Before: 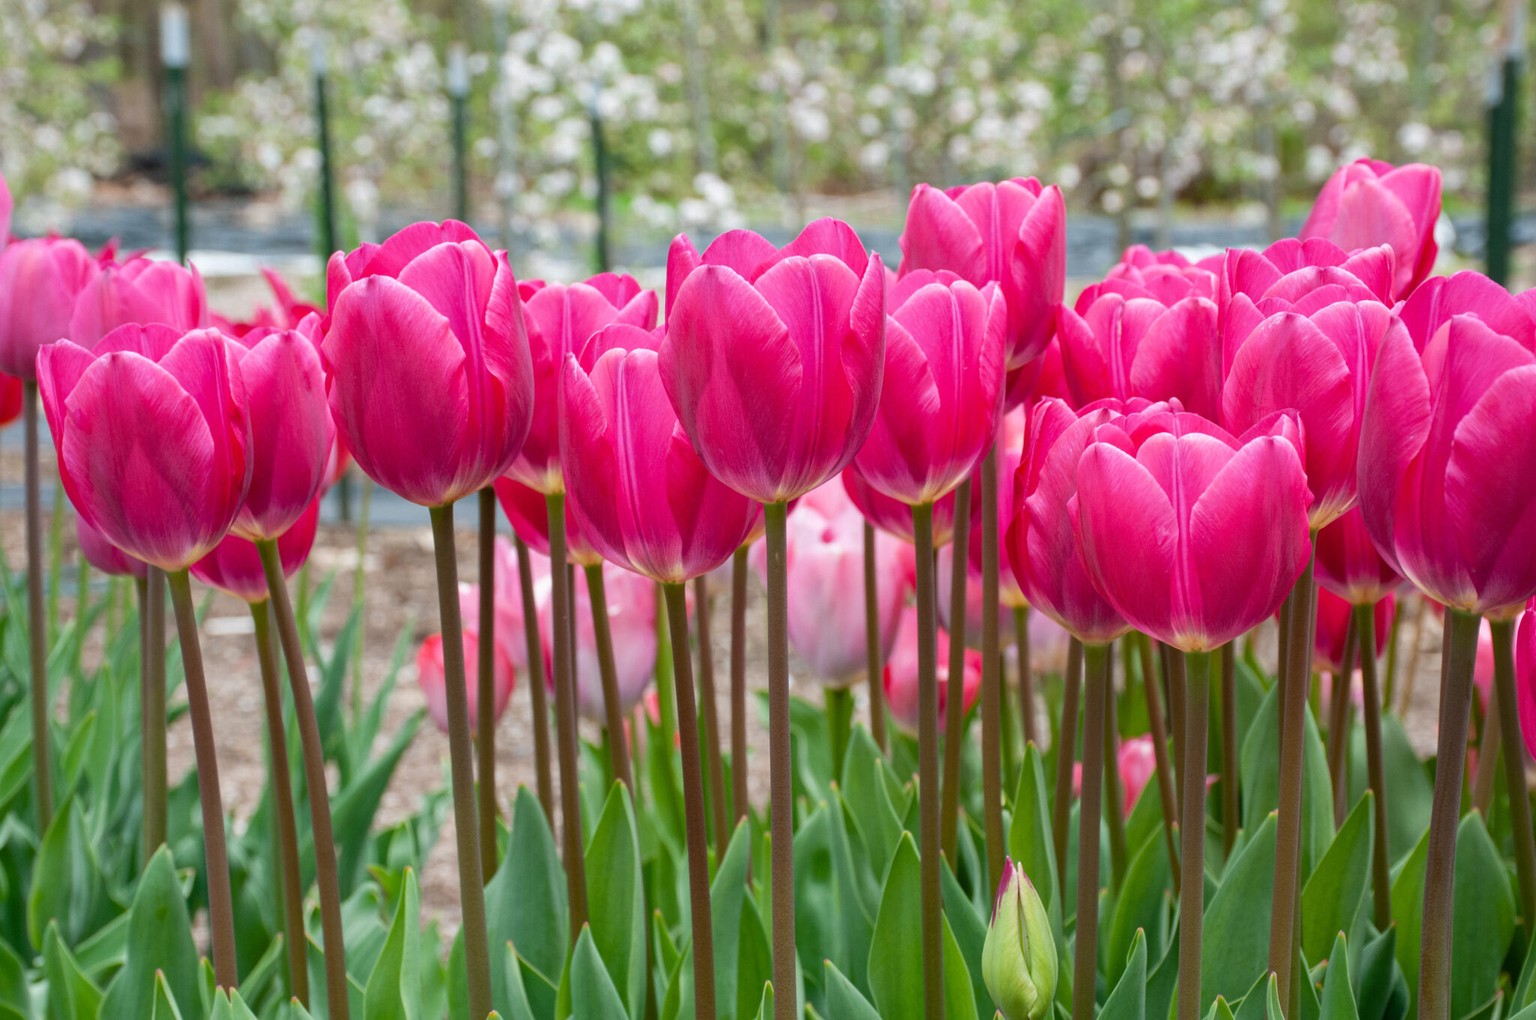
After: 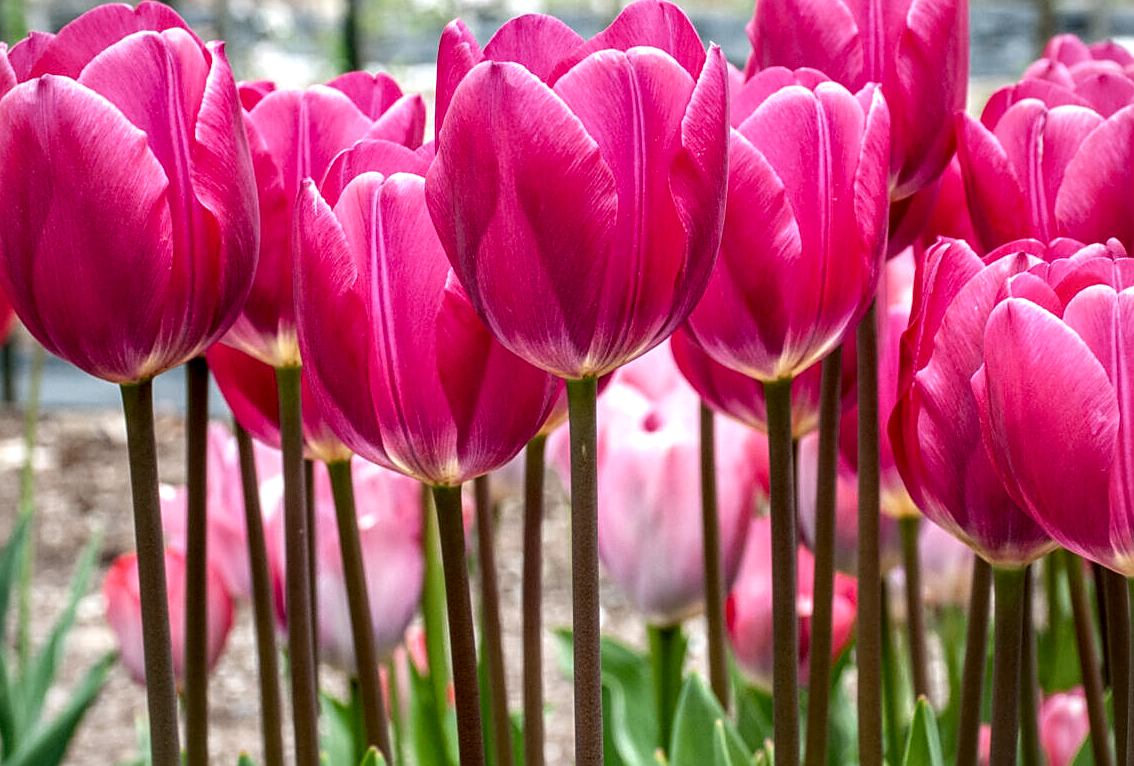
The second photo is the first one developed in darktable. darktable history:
sharpen: on, module defaults
local contrast: highlights 19%, detail 187%
vignetting: brightness -0.307, saturation -0.056
crop and rotate: left 22.099%, top 21.537%, right 22.492%, bottom 22.076%
